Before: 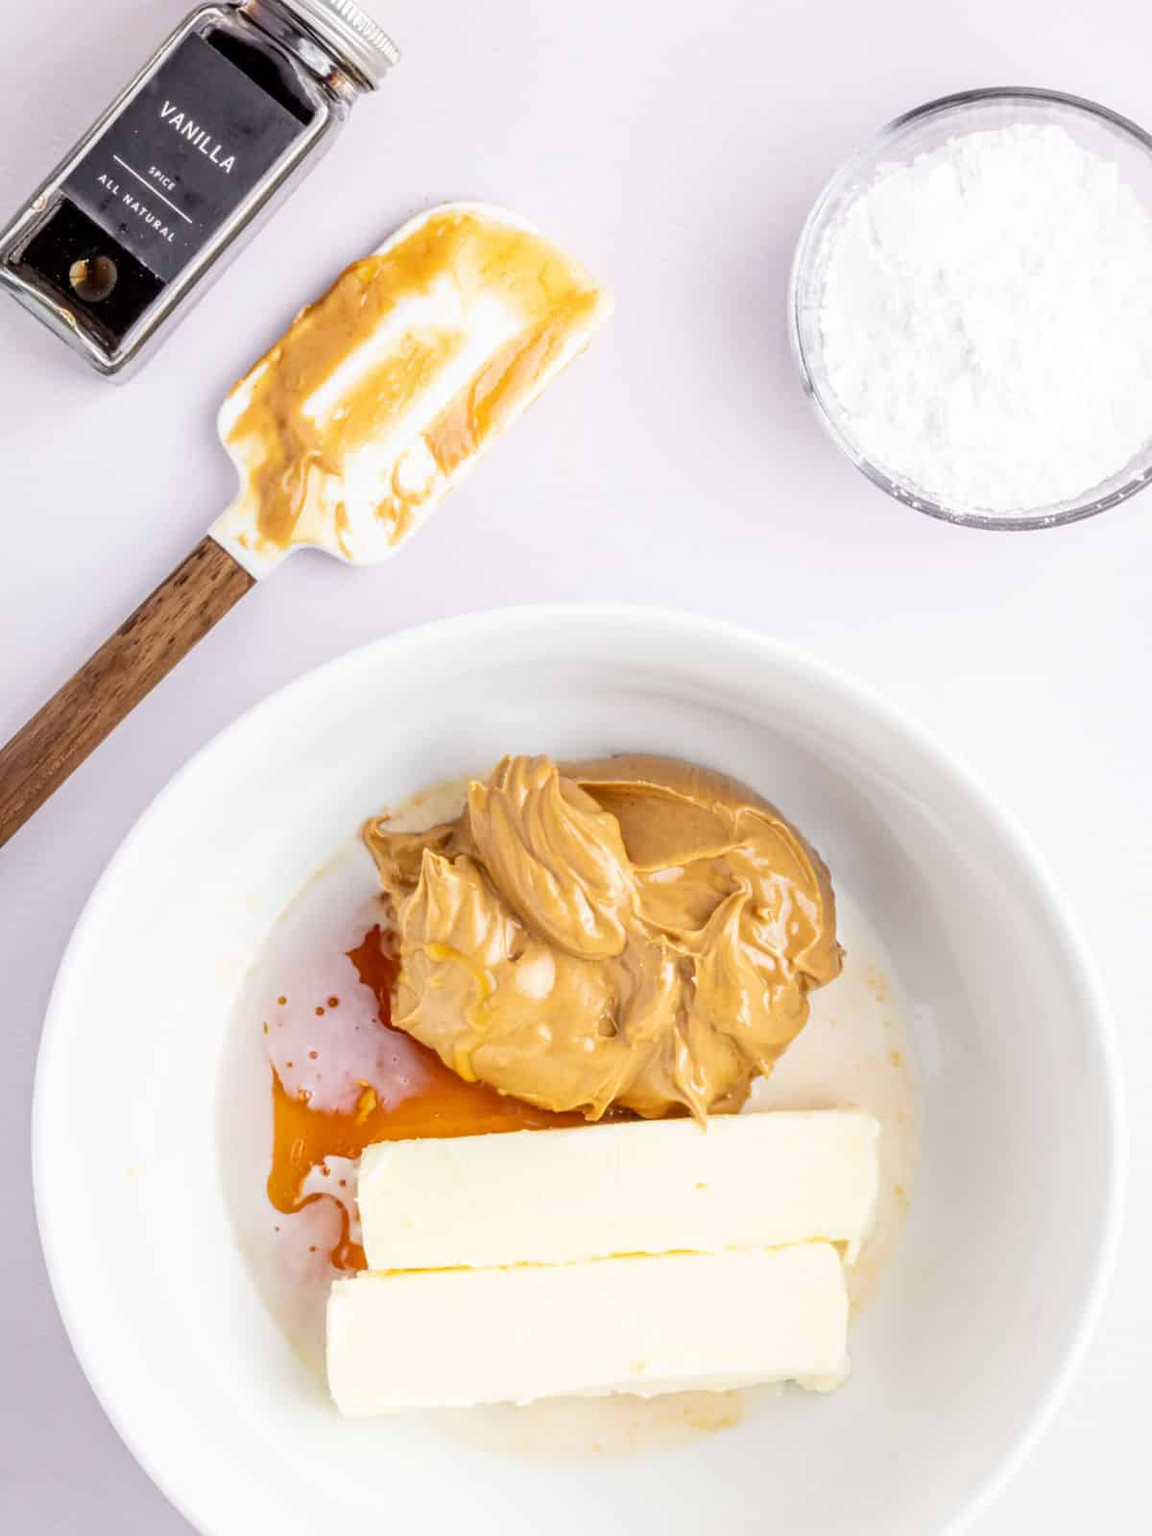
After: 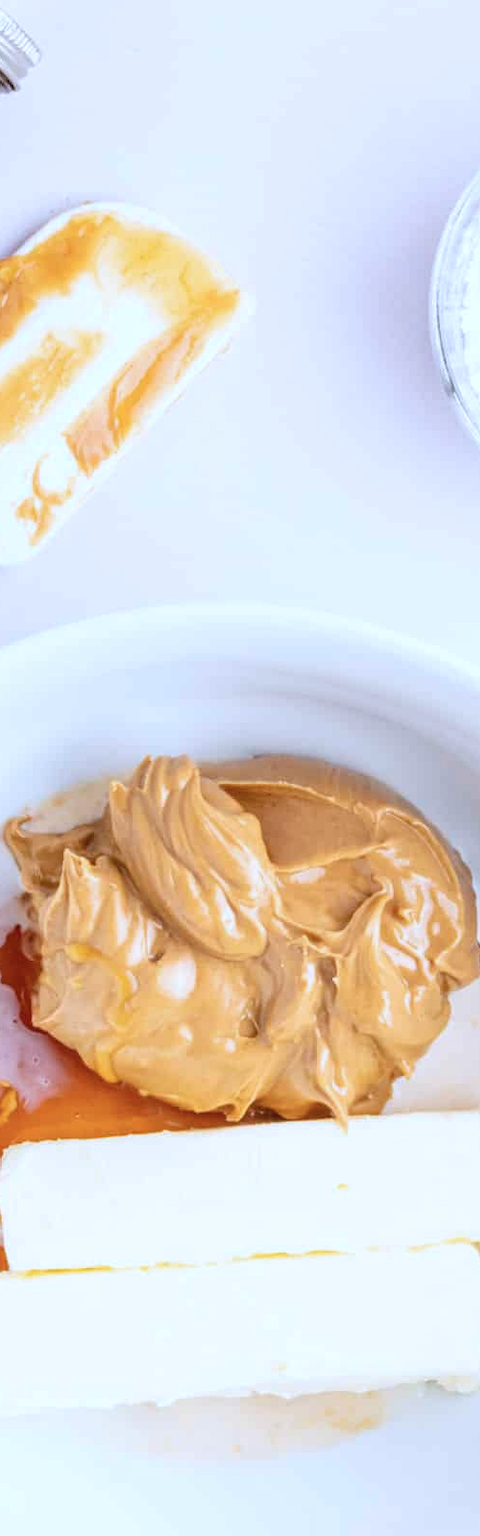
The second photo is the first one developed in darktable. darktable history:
color correction: highlights a* -2.24, highlights b* -18.1
crop: left 31.229%, right 27.105%
